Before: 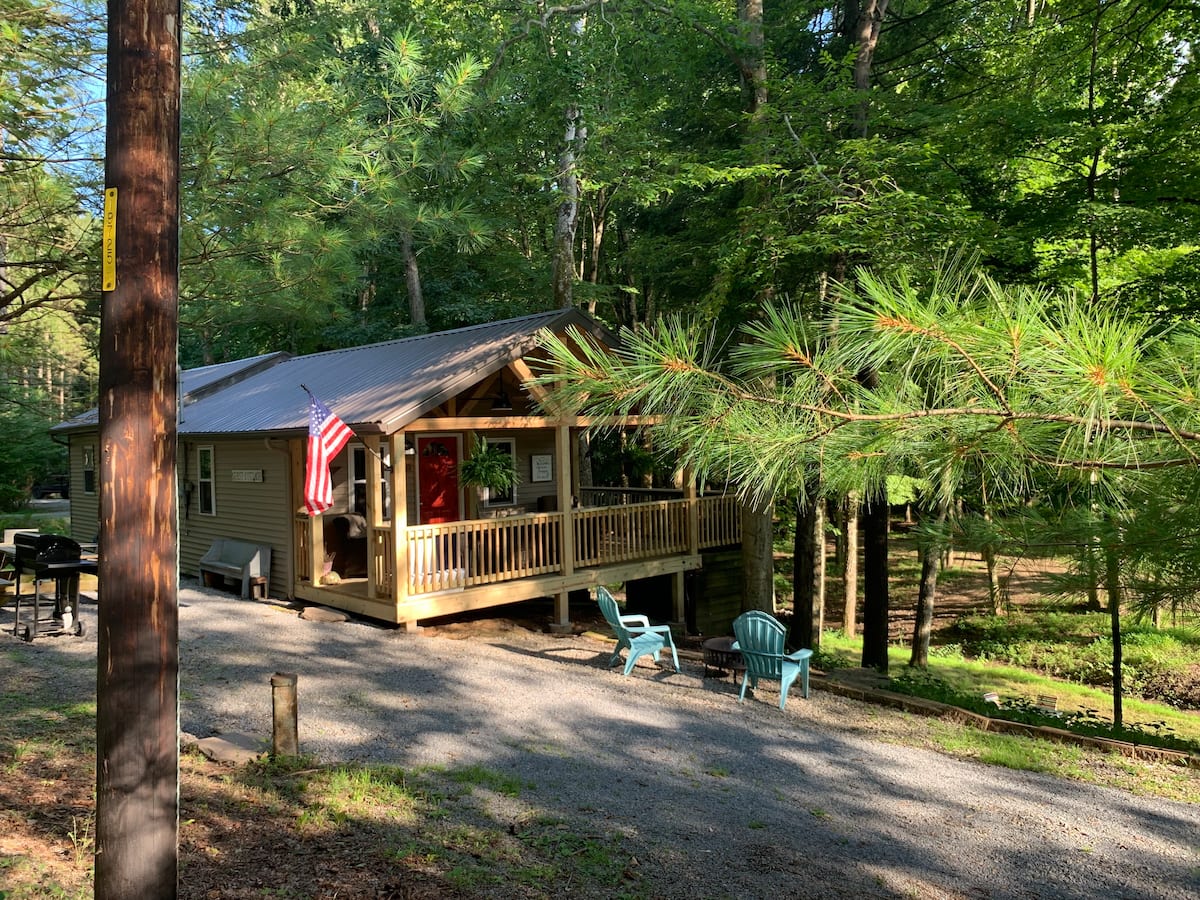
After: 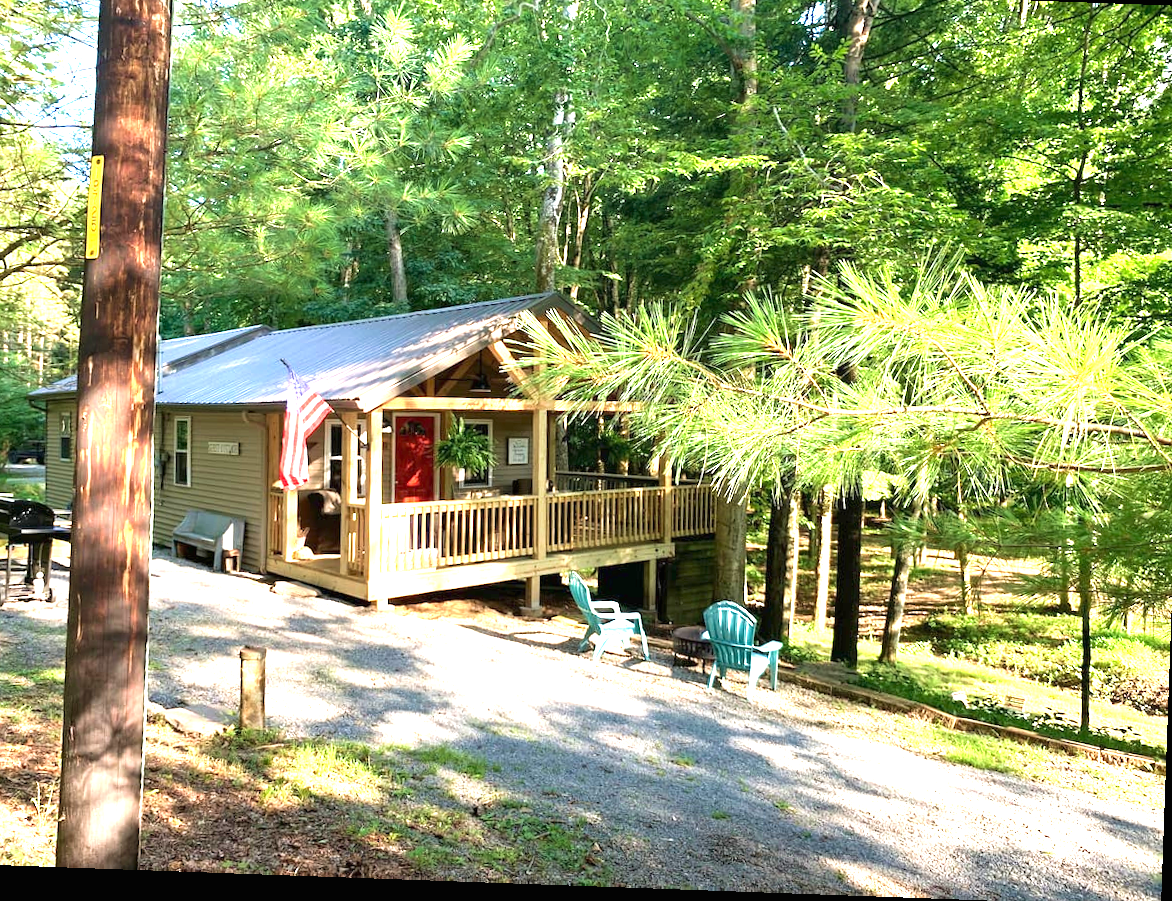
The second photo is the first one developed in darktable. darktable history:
exposure: black level correction 0, exposure 1.875 EV, compensate highlight preservation false
crop and rotate: angle -2.05°, left 3.149%, top 3.906%, right 1.649%, bottom 0.422%
velvia: strength 22.43%
